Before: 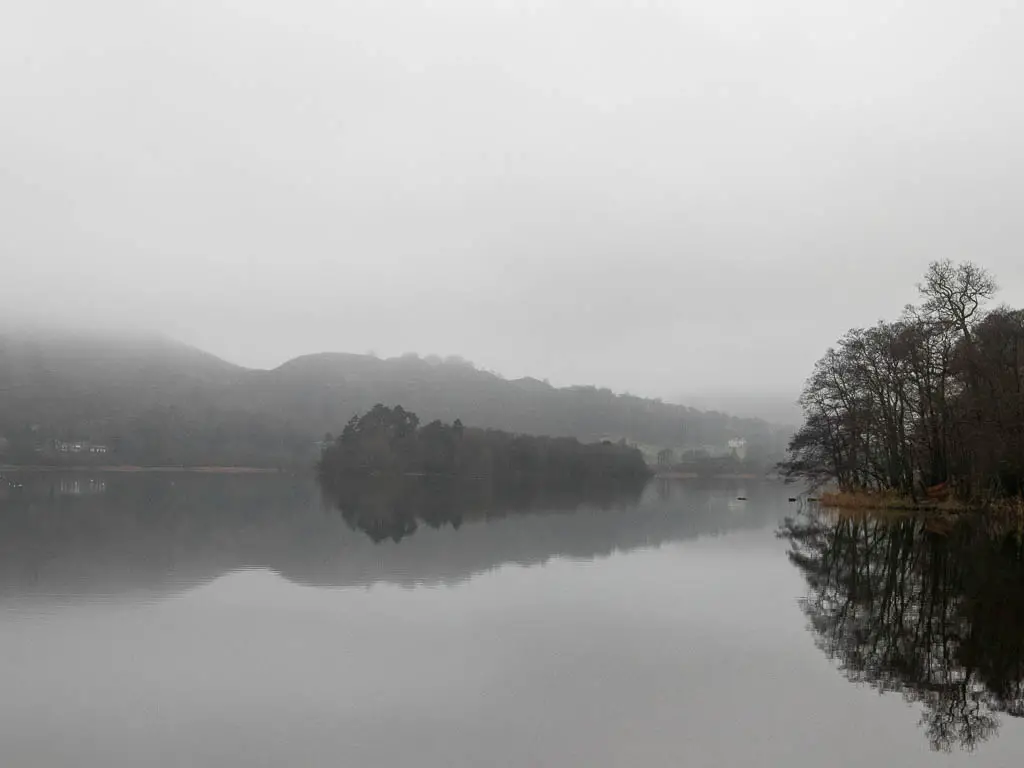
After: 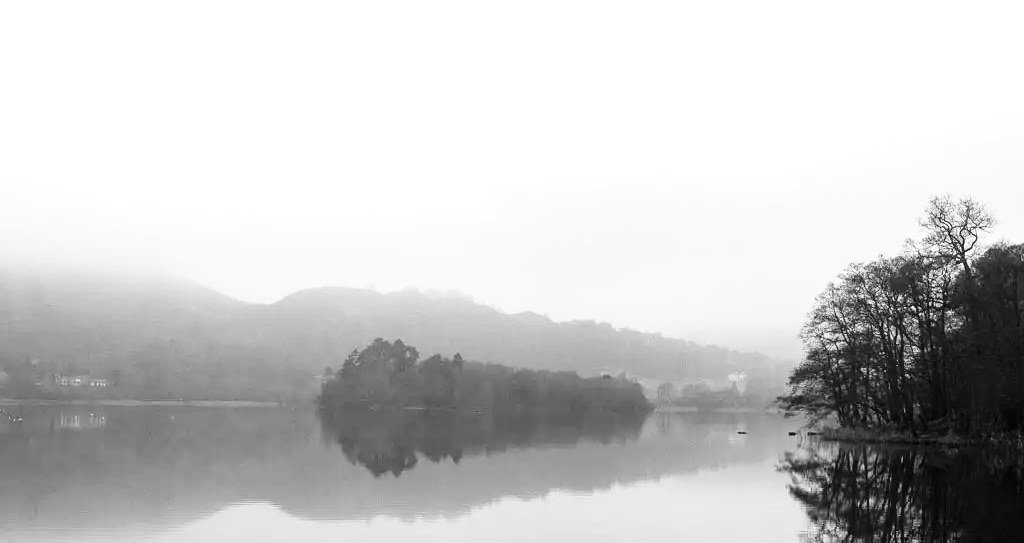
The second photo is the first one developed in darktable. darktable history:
base curve: curves: ch0 [(0, 0) (0.036, 0.025) (0.121, 0.166) (0.206, 0.329) (0.605, 0.79) (1, 1)], preserve colors none
crop and rotate: top 8.65%, bottom 20.581%
exposure: exposure 0.602 EV, compensate highlight preservation false
color calibration: output gray [0.253, 0.26, 0.487, 0], x 0.37, y 0.382, temperature 4313.36 K
